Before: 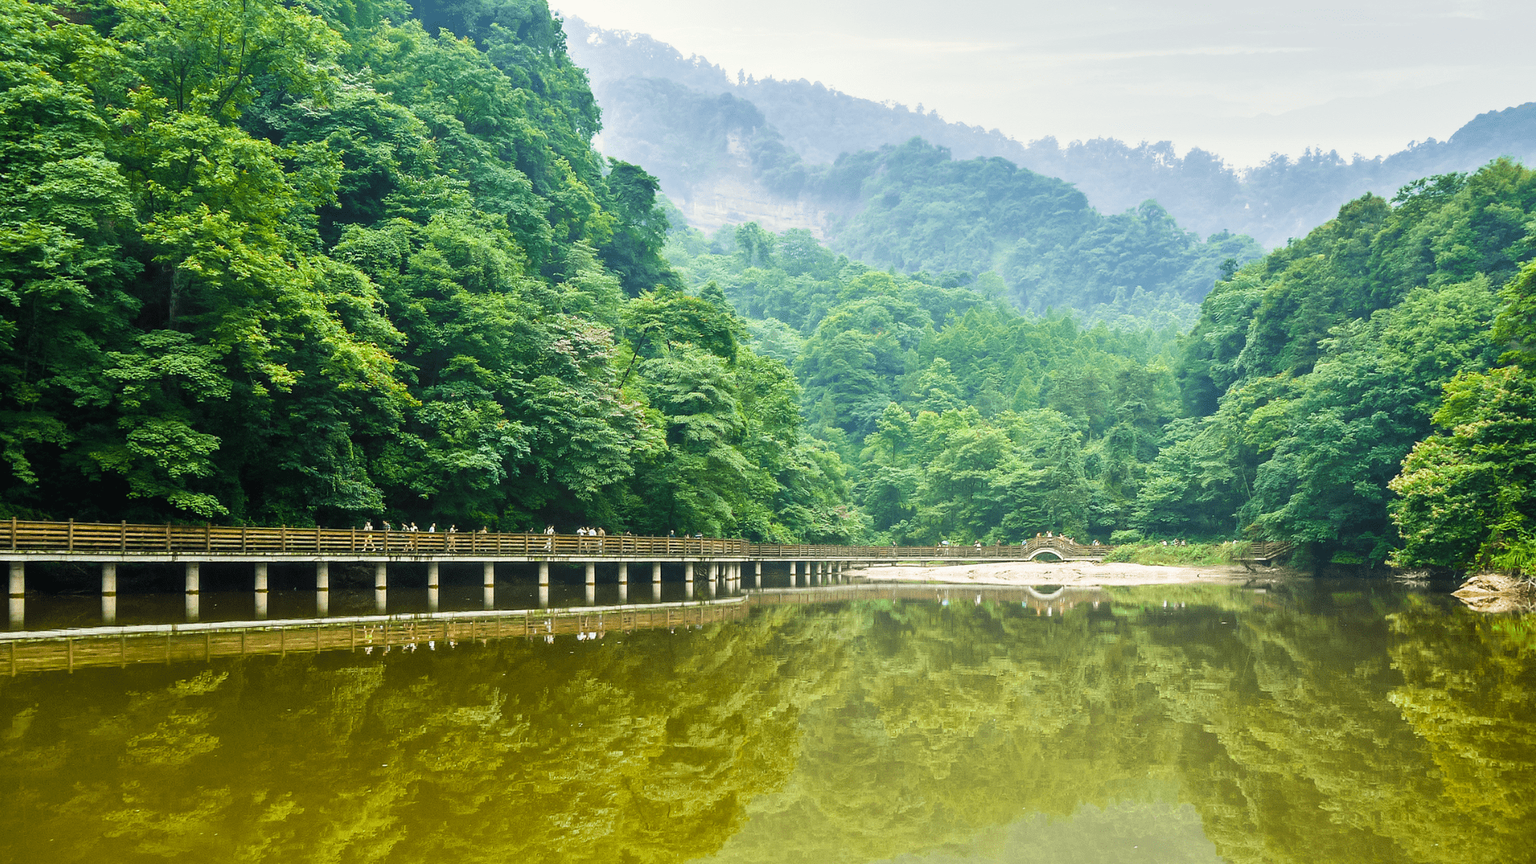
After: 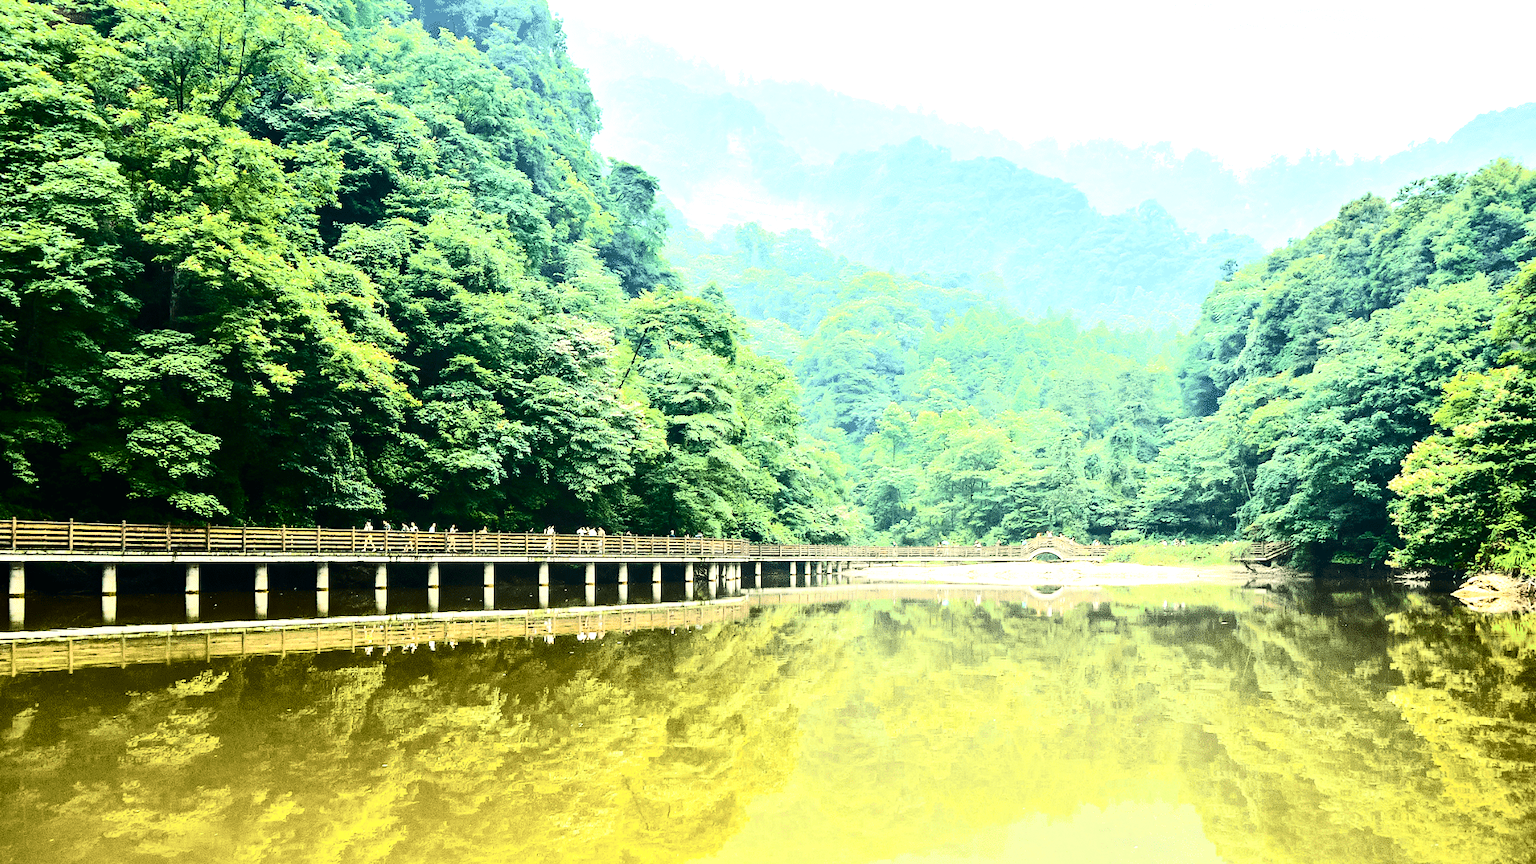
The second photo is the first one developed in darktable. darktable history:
exposure: black level correction 0, exposure 1 EV, compensate exposure bias true, compensate highlight preservation false
haze removal: compatibility mode true, adaptive false
contrast brightness saturation: contrast 0.5, saturation -0.1
